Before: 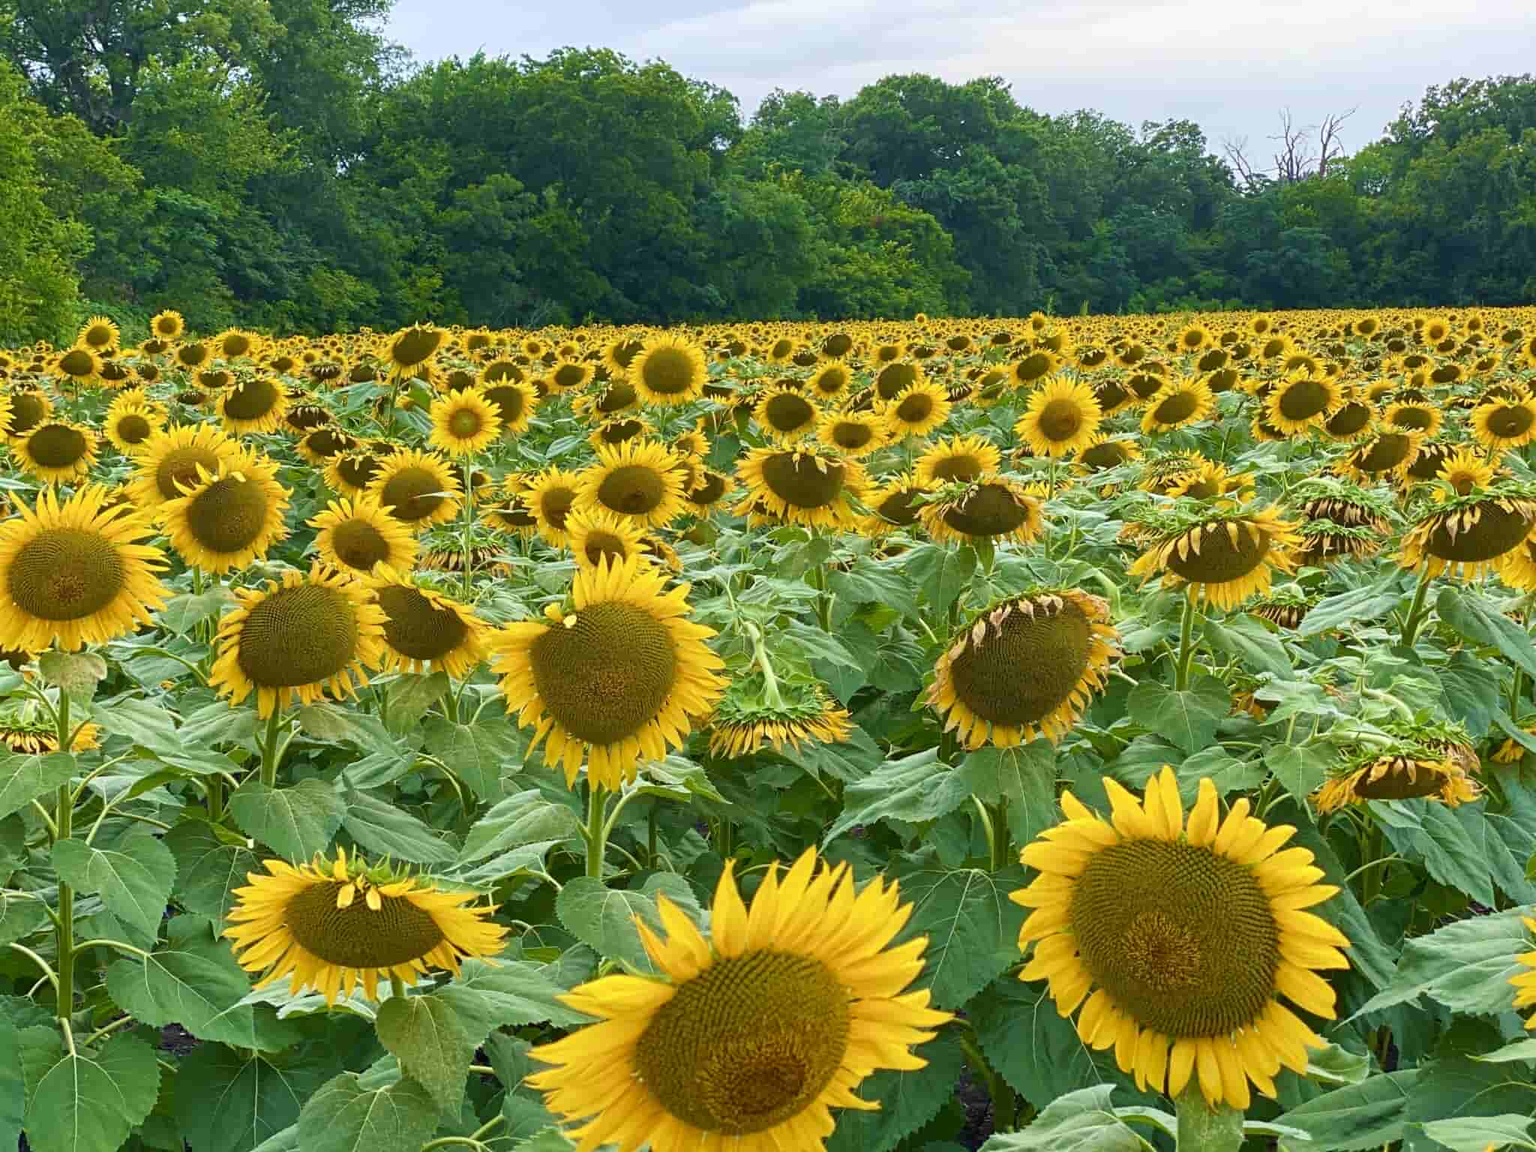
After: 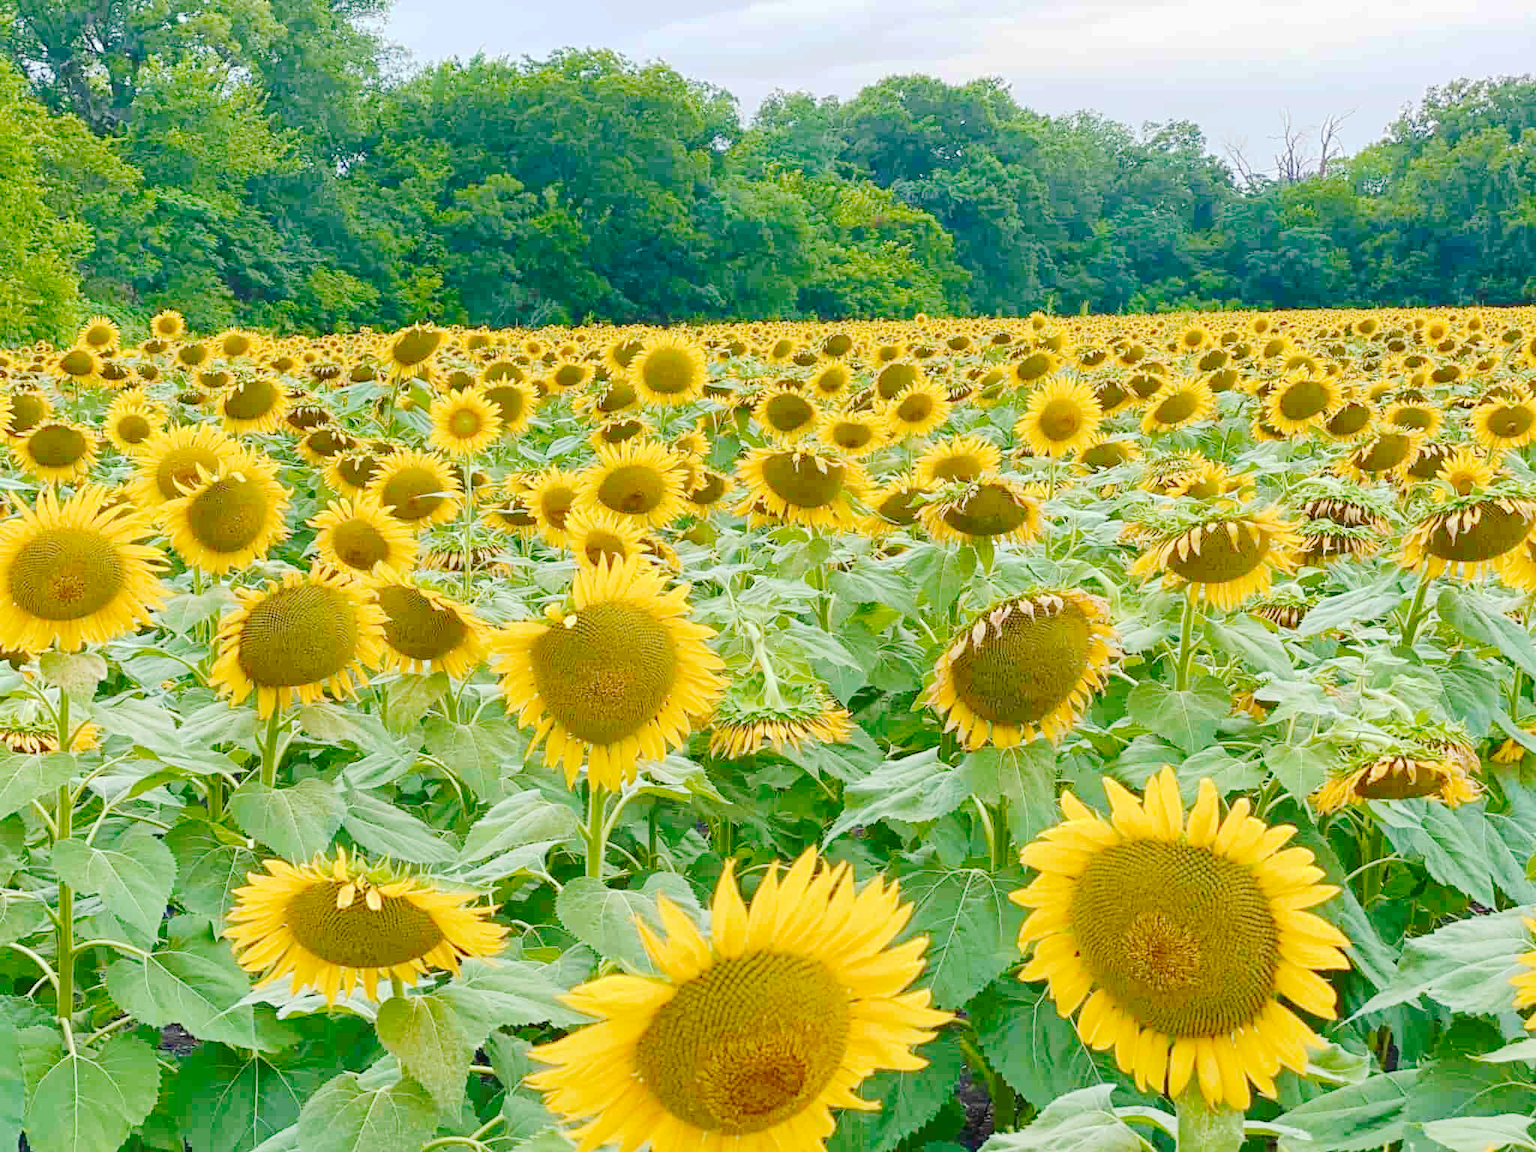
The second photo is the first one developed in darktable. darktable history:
exposure: exposure 0.024 EV, compensate highlight preservation false
tone curve: curves: ch0 [(0, 0) (0.003, 0.021) (0.011, 0.033) (0.025, 0.059) (0.044, 0.097) (0.069, 0.141) (0.1, 0.186) (0.136, 0.237) (0.177, 0.298) (0.224, 0.378) (0.277, 0.47) (0.335, 0.542) (0.399, 0.605) (0.468, 0.678) (0.543, 0.724) (0.623, 0.787) (0.709, 0.829) (0.801, 0.875) (0.898, 0.912) (1, 1)], preserve colors none
